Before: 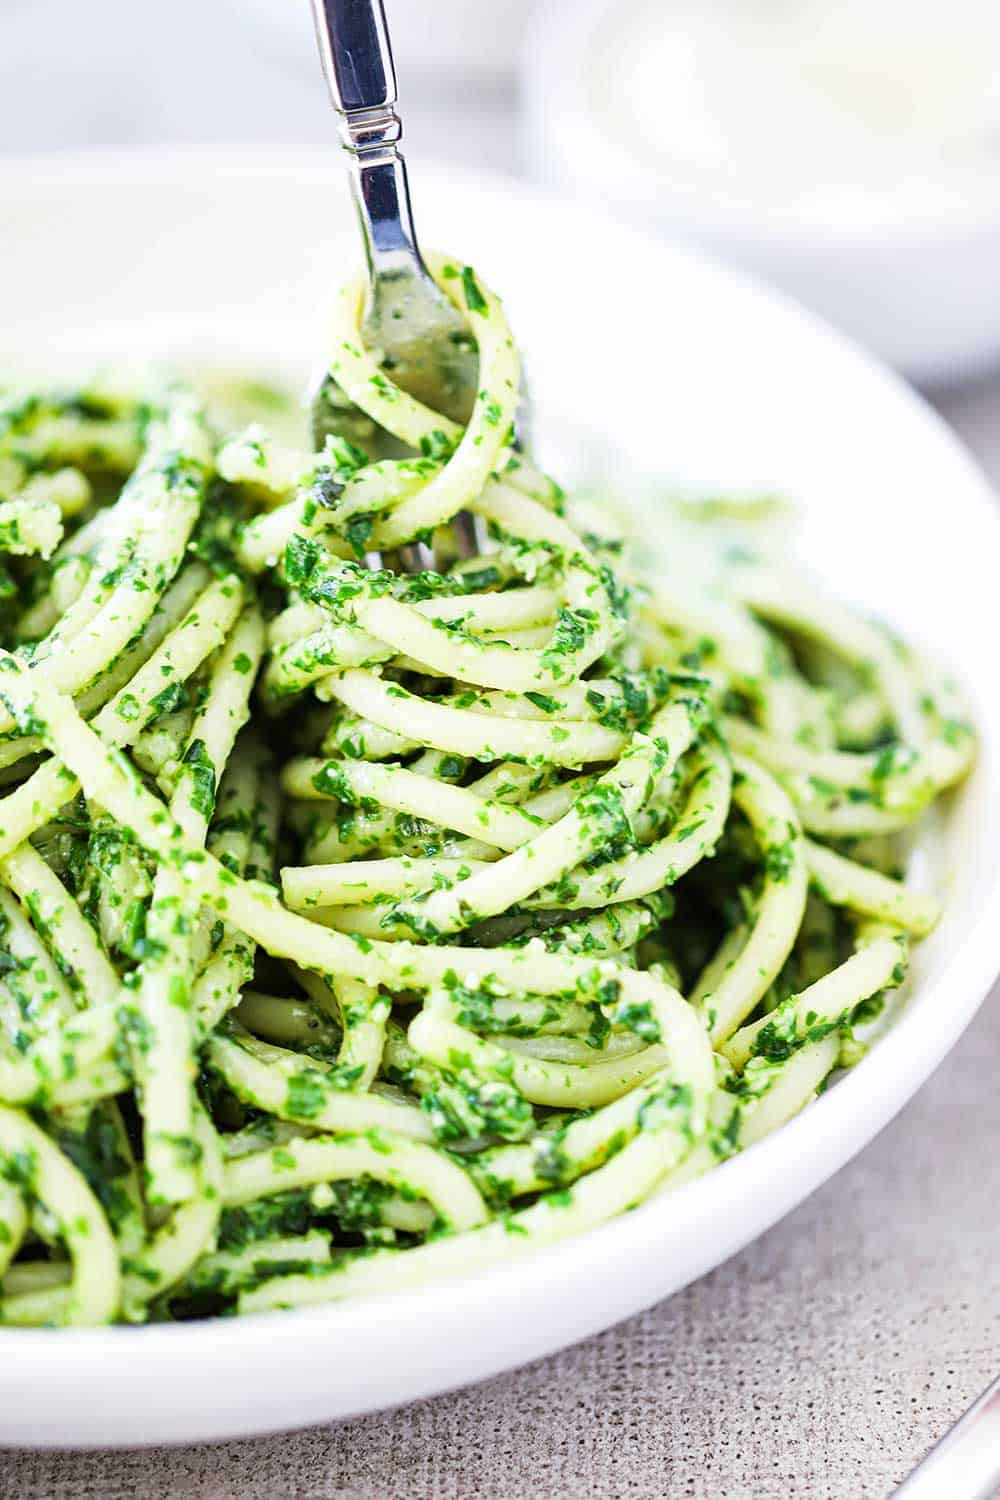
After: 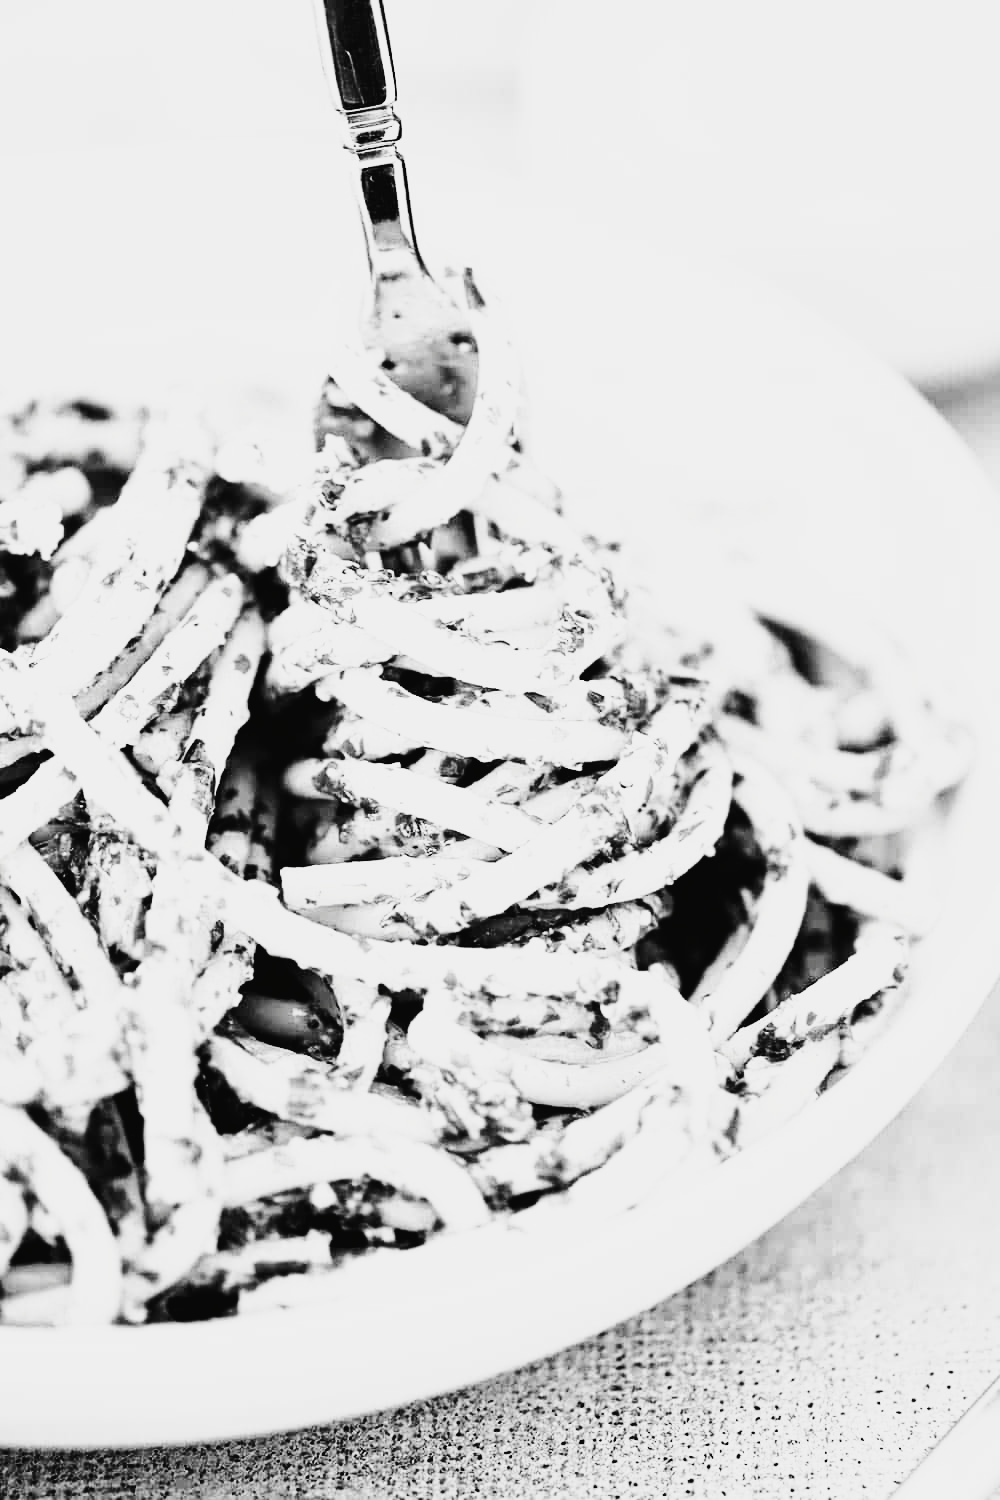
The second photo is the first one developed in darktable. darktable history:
contrast brightness saturation: contrast -0.033, brightness -0.601, saturation -0.998
tone curve: curves: ch0 [(0, 0.021) (0.049, 0.044) (0.152, 0.14) (0.328, 0.357) (0.473, 0.529) (0.641, 0.705) (0.868, 0.887) (1, 0.969)]; ch1 [(0, 0) (0.322, 0.328) (0.43, 0.425) (0.474, 0.466) (0.502, 0.503) (0.522, 0.526) (0.564, 0.591) (0.602, 0.632) (0.677, 0.701) (0.859, 0.885) (1, 1)]; ch2 [(0, 0) (0.33, 0.301) (0.447, 0.44) (0.502, 0.505) (0.535, 0.554) (0.565, 0.598) (0.618, 0.629) (1, 1)]
base curve: curves: ch0 [(0, 0) (0.007, 0.004) (0.027, 0.03) (0.046, 0.07) (0.207, 0.54) (0.442, 0.872) (0.673, 0.972) (1, 1)]
